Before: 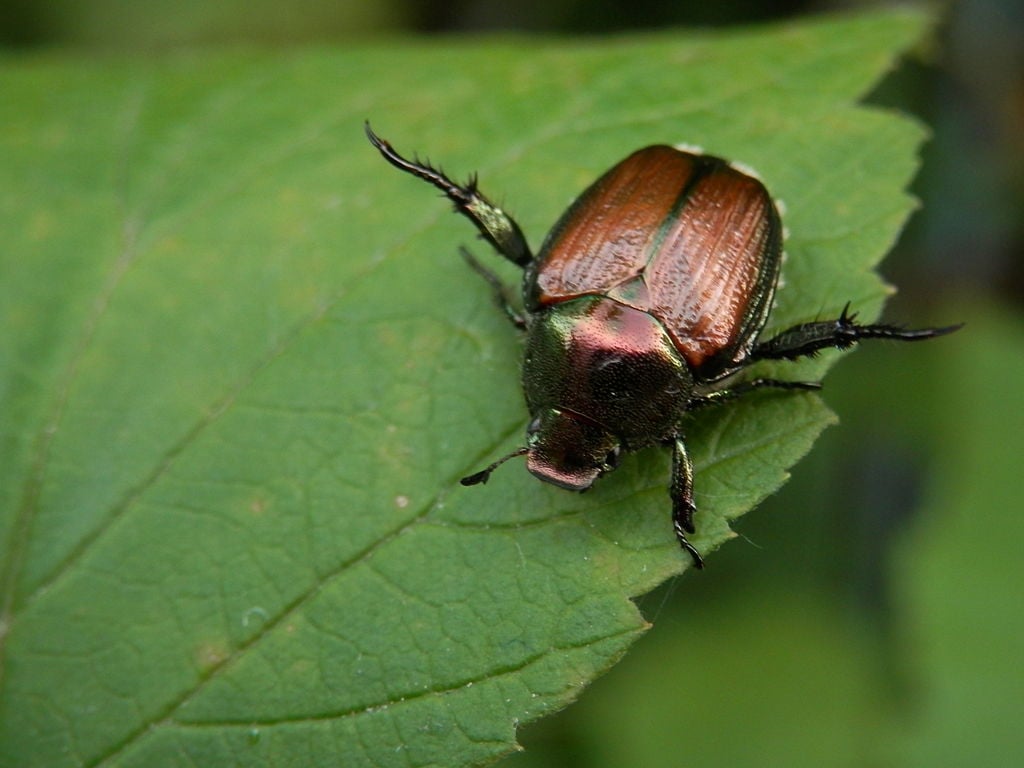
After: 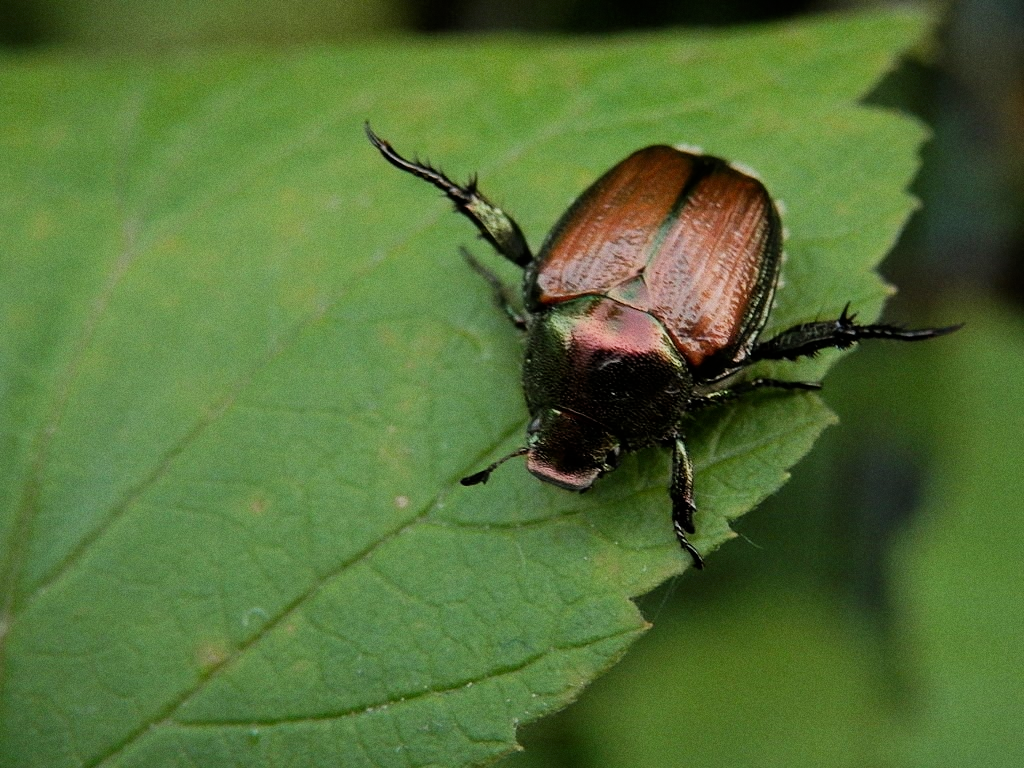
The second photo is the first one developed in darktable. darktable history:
grain: coarseness 0.47 ISO
filmic rgb: black relative exposure -7.65 EV, white relative exposure 4.56 EV, hardness 3.61, color science v6 (2022)
